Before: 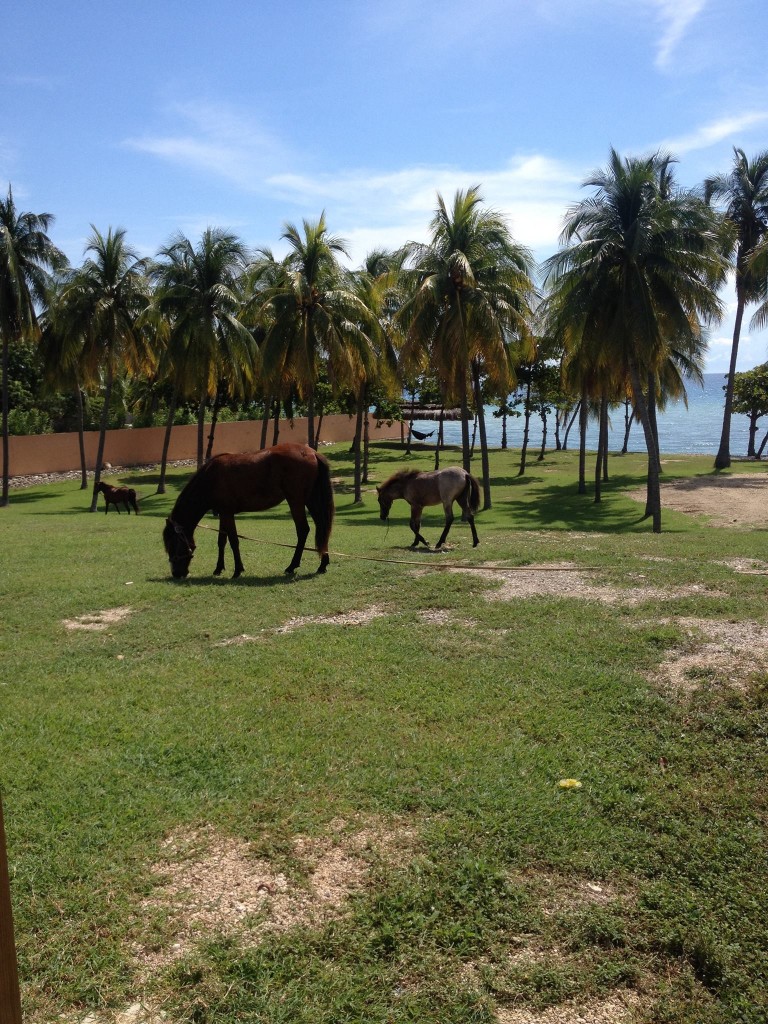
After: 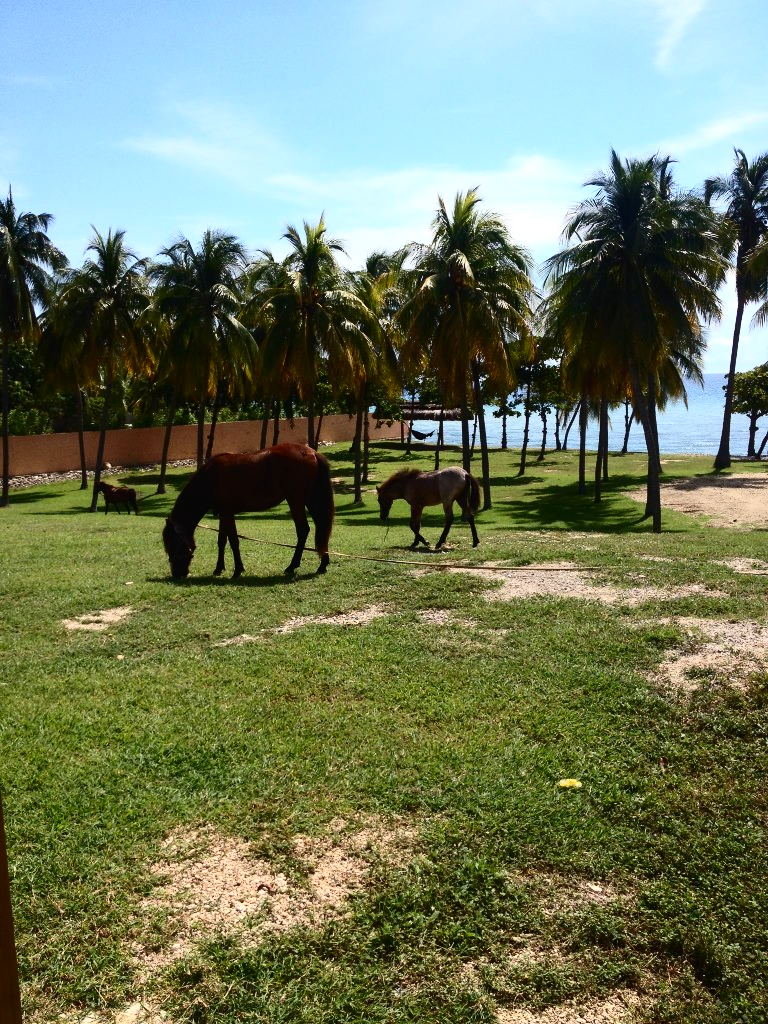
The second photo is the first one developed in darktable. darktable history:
contrast brightness saturation: contrast 0.406, brightness 0.051, saturation 0.245
exposure: black level correction -0.003, exposure 0.046 EV, compensate exposure bias true, compensate highlight preservation false
